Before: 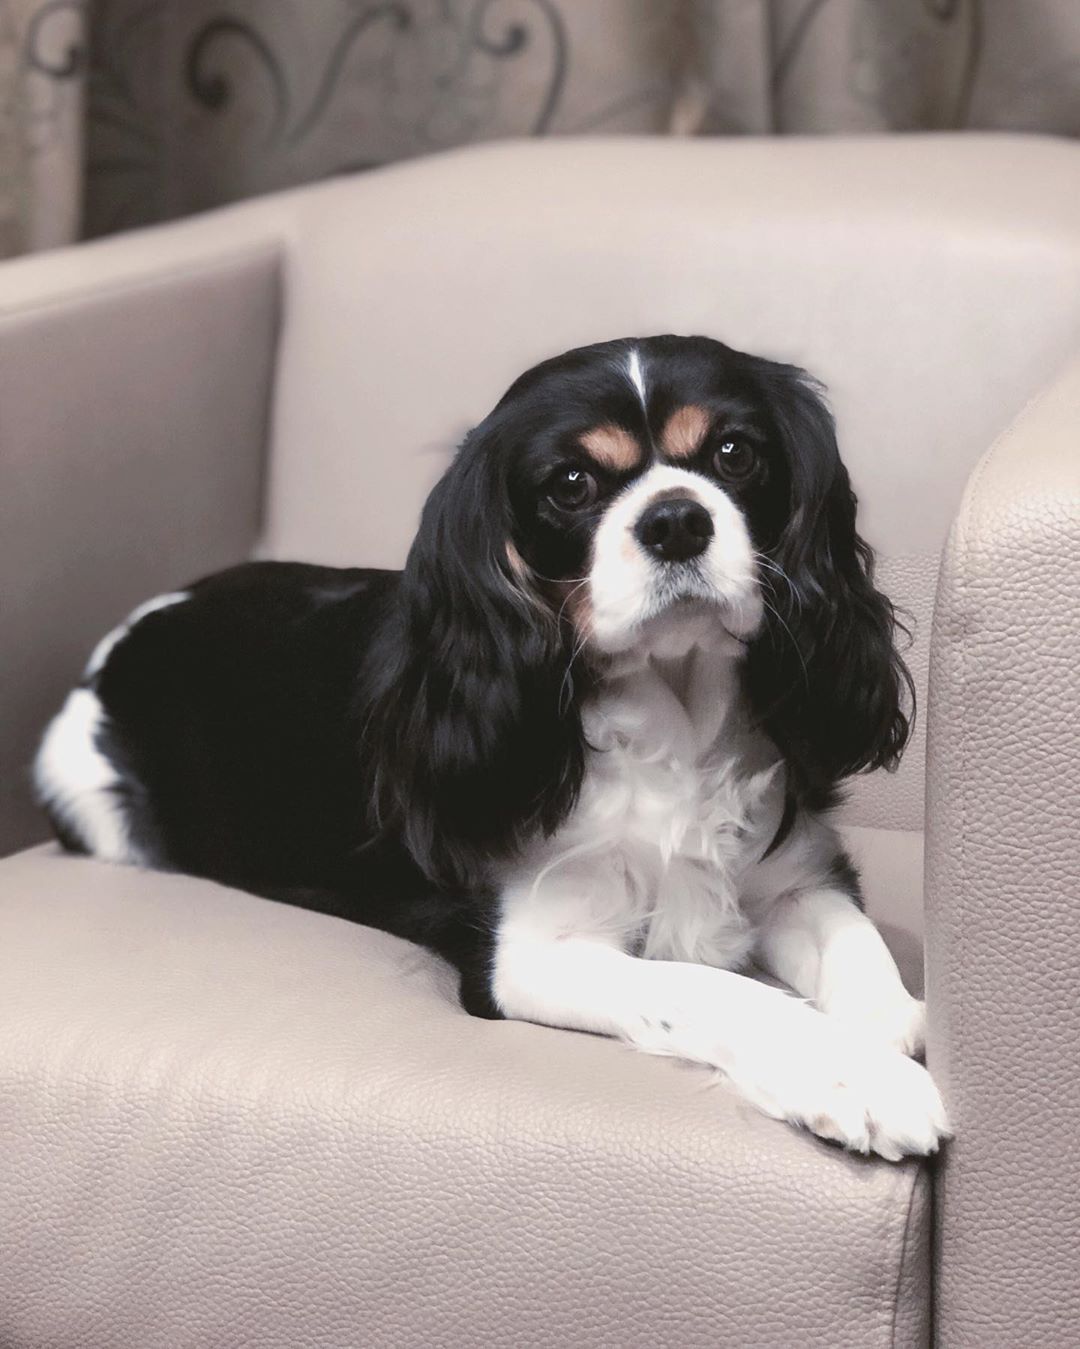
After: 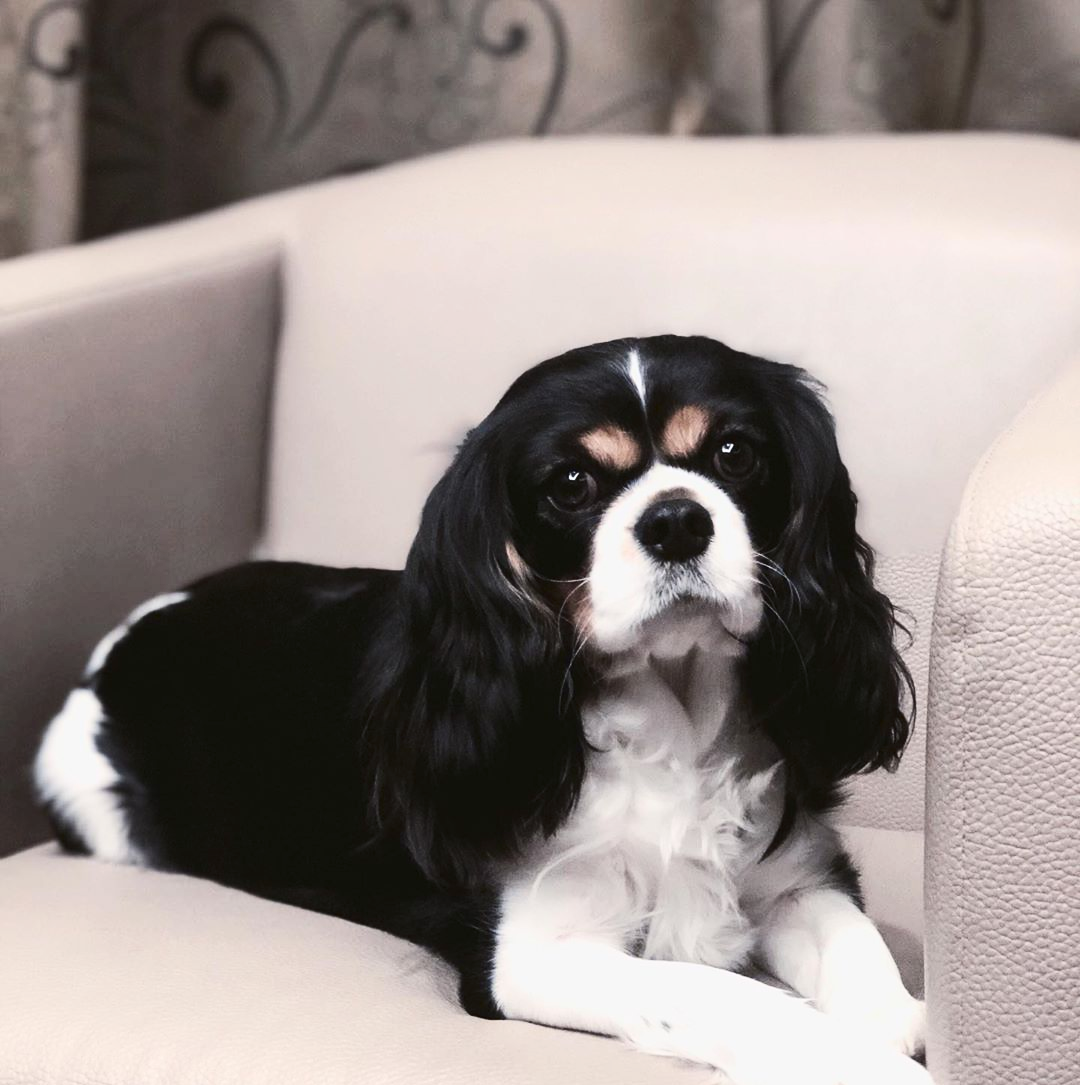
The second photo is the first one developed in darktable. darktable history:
crop: bottom 19.566%
contrast brightness saturation: contrast 0.273
